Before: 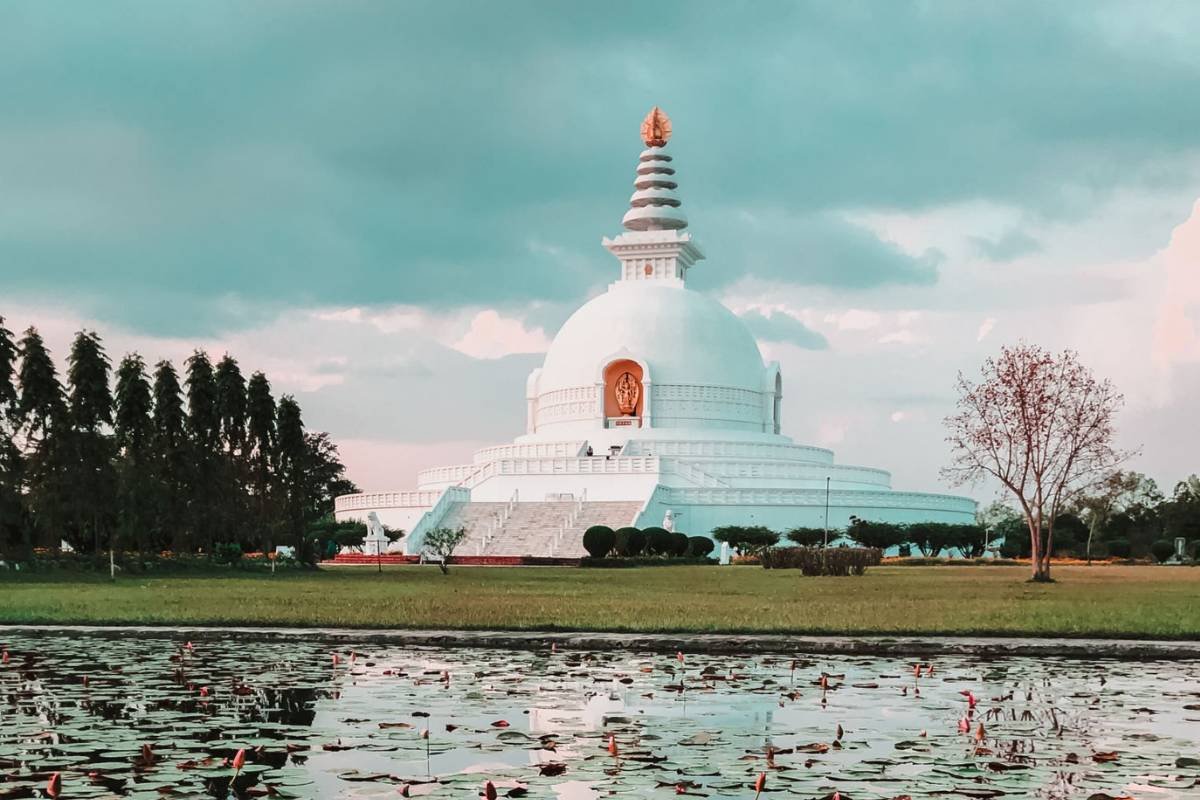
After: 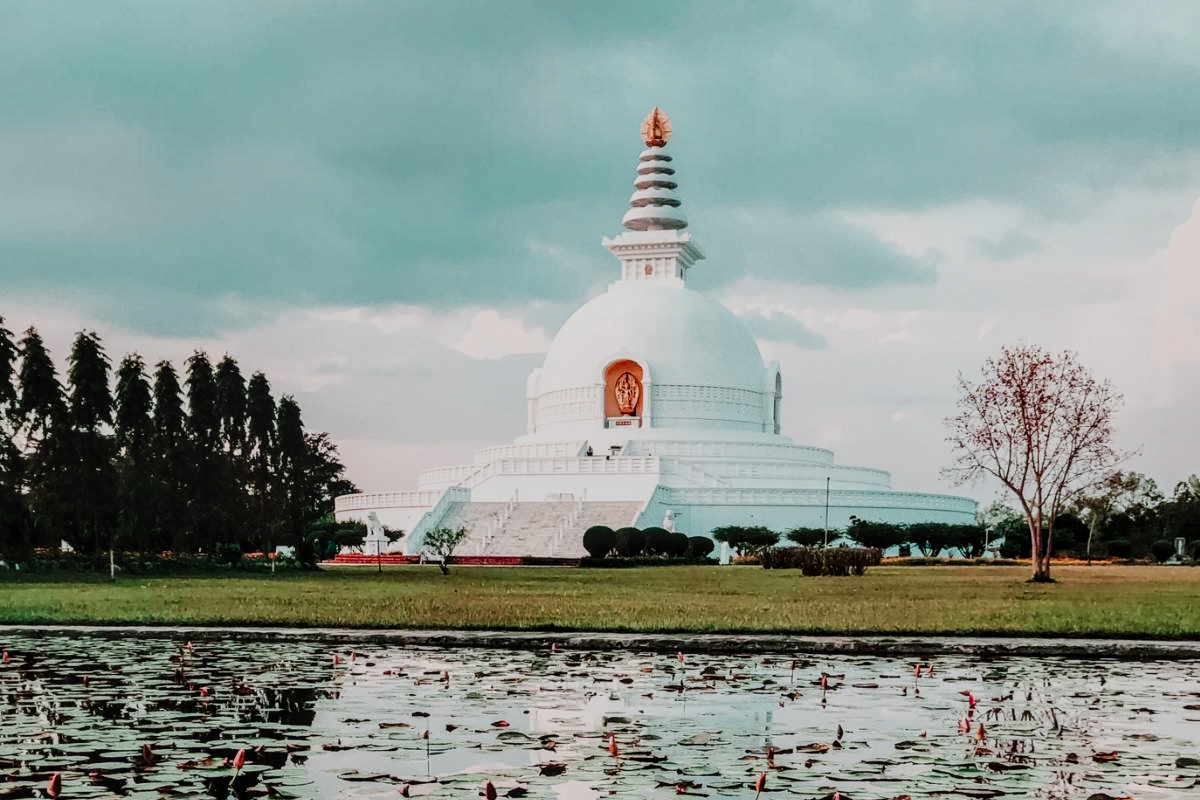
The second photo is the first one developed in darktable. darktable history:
sigmoid: skew -0.2, preserve hue 0%, red attenuation 0.1, red rotation 0.035, green attenuation 0.1, green rotation -0.017, blue attenuation 0.15, blue rotation -0.052, base primaries Rec2020
local contrast: on, module defaults
